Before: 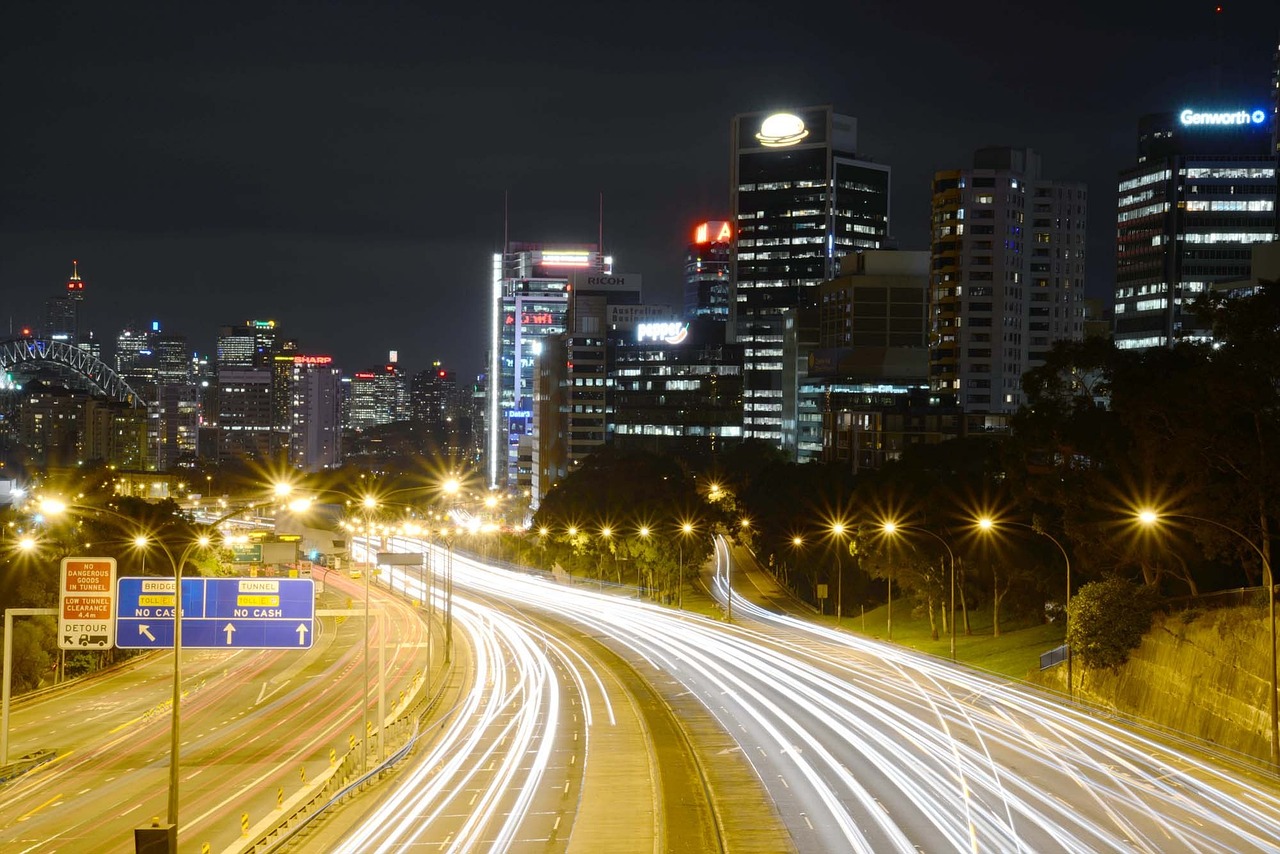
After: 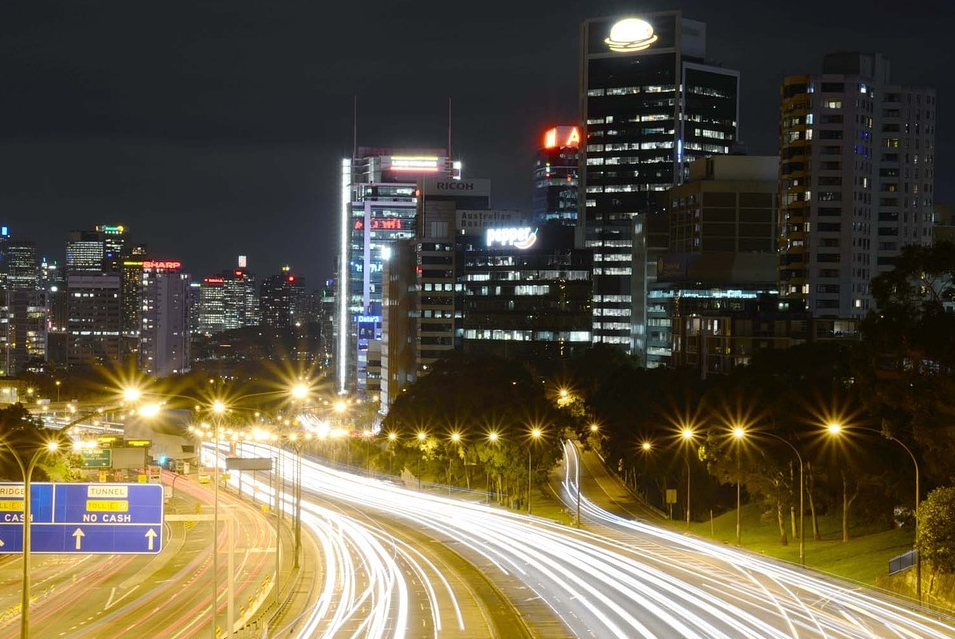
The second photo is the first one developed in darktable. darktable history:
crop and rotate: left 11.868%, top 11.343%, right 13.511%, bottom 13.805%
